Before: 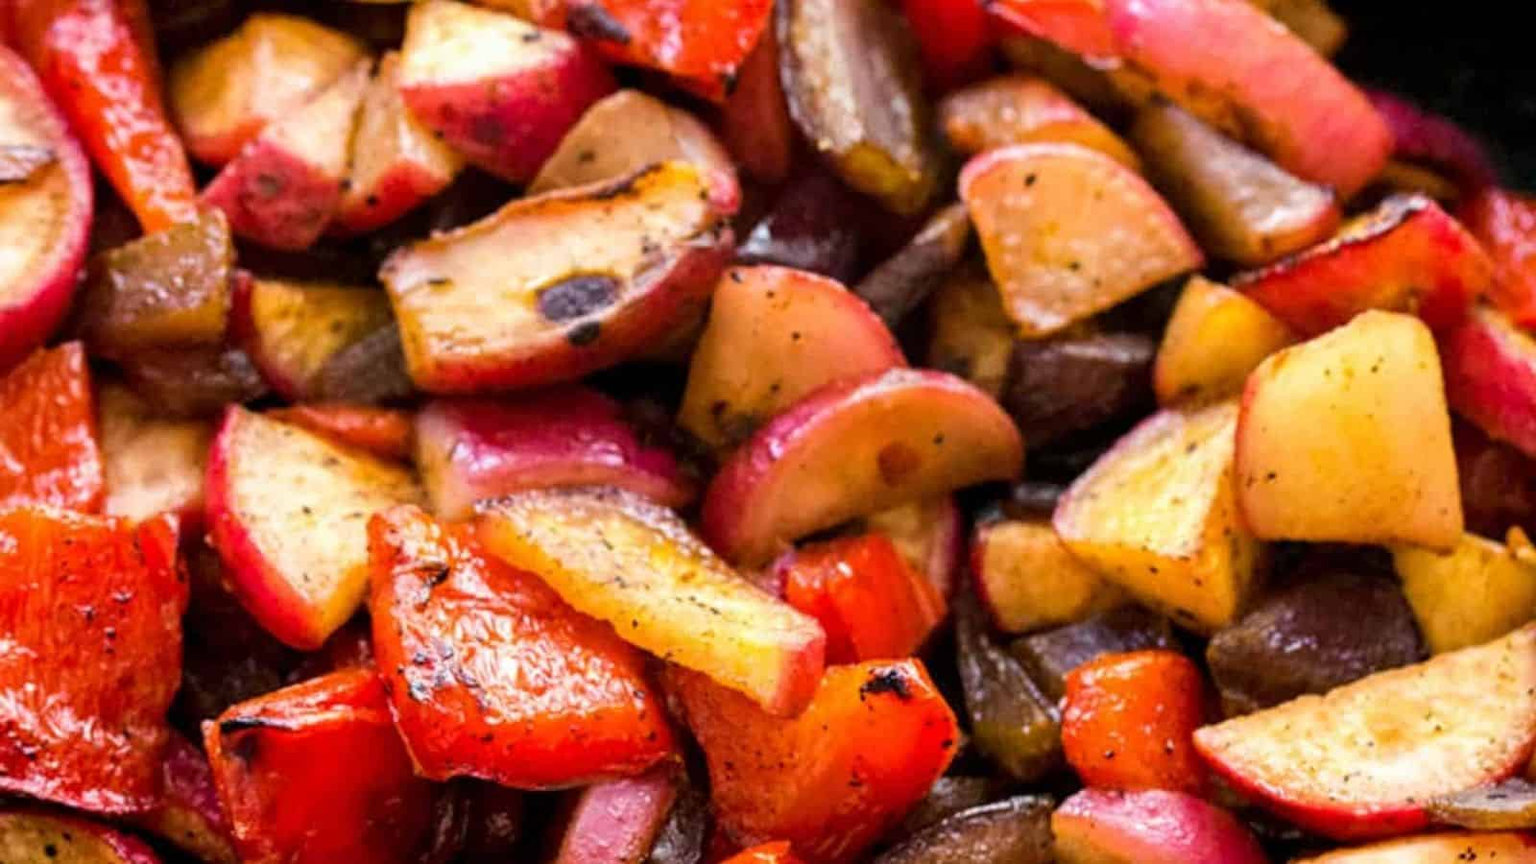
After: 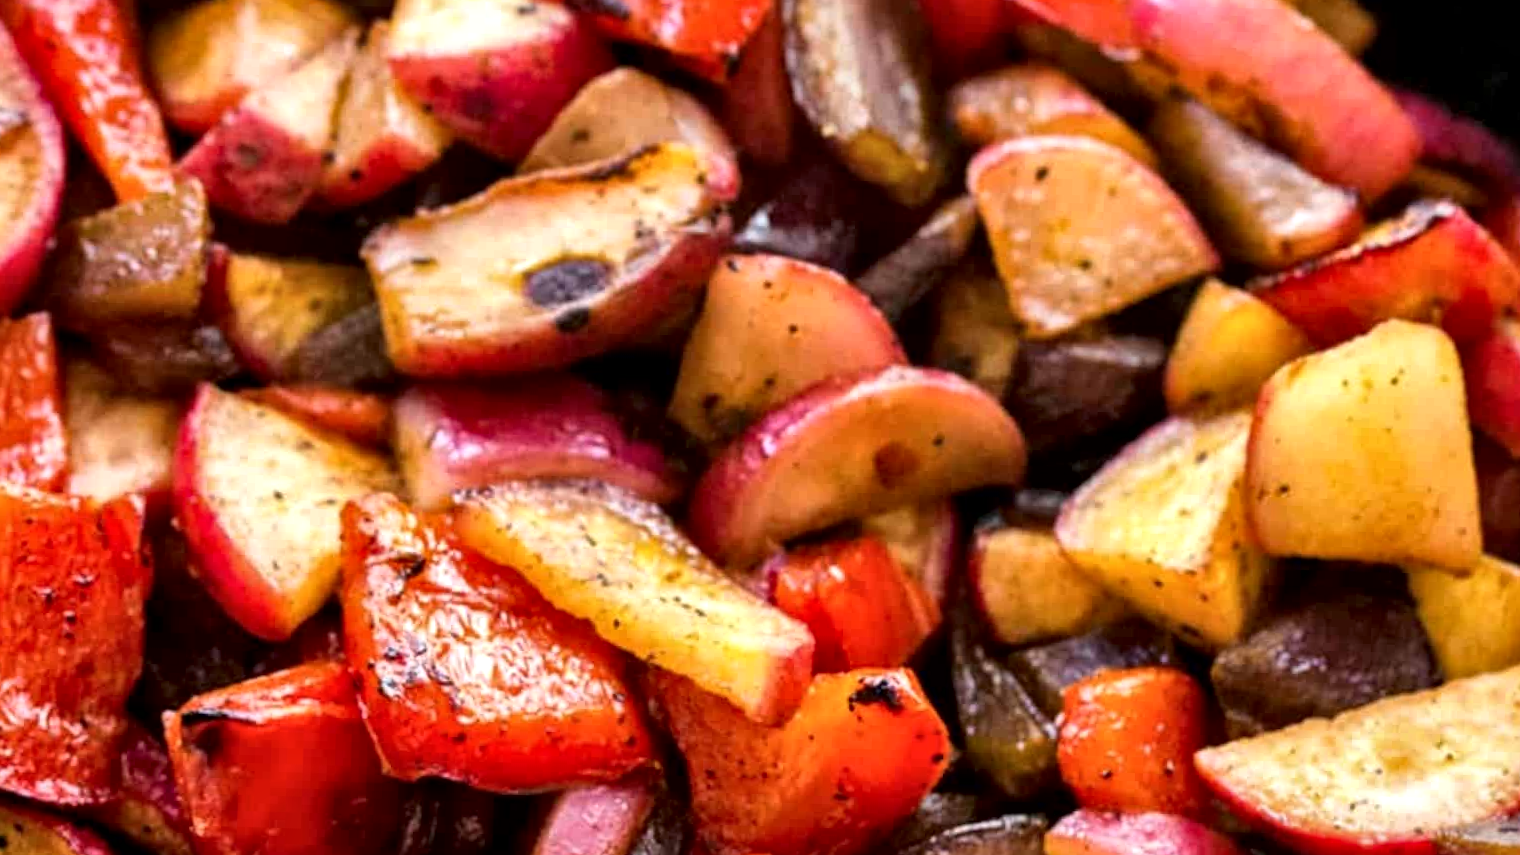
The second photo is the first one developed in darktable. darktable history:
local contrast: mode bilateral grid, contrast 20, coarseness 50, detail 171%, midtone range 0.2
crop and rotate: angle -1.69°
